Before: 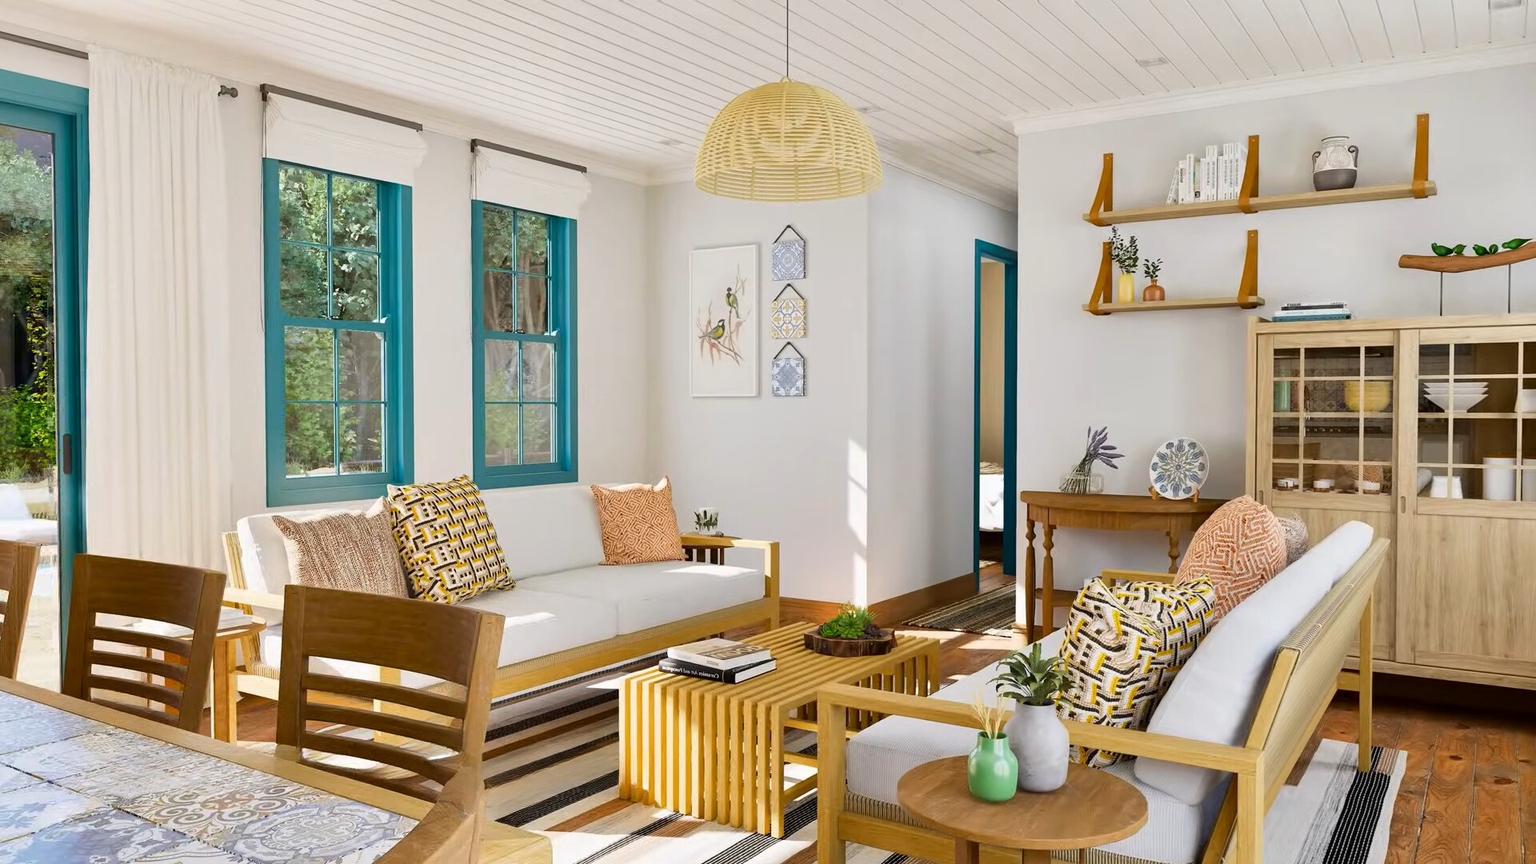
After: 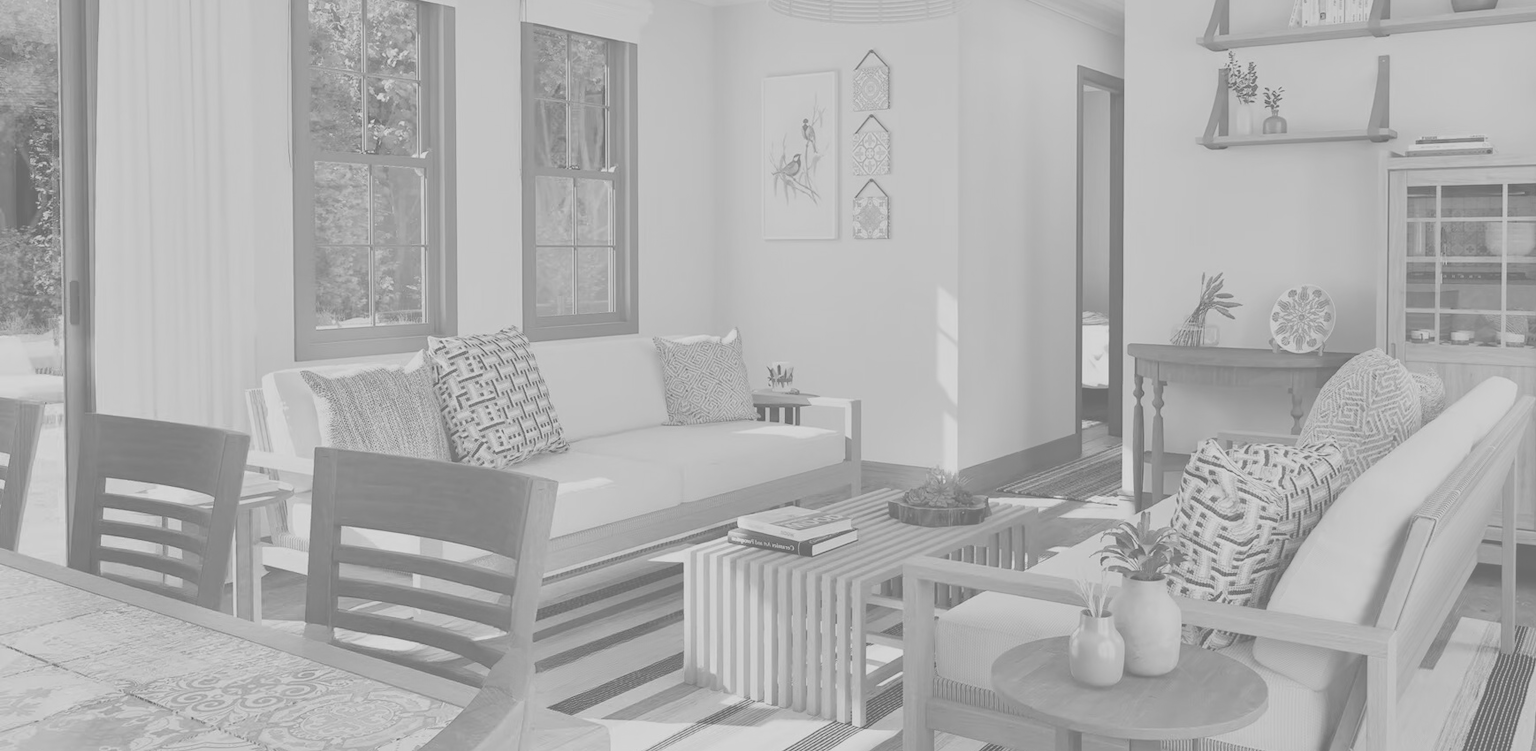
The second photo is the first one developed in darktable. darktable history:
white balance: red 0.871, blue 1.249
colorize: saturation 51%, source mix 50.67%, lightness 50.67%
crop: top 20.916%, right 9.437%, bottom 0.316%
contrast brightness saturation: saturation -1
monochrome: a 26.22, b 42.67, size 0.8
color correction: highlights a* 7.34, highlights b* 4.37
lowpass: radius 0.1, contrast 0.85, saturation 1.1, unbound 0
